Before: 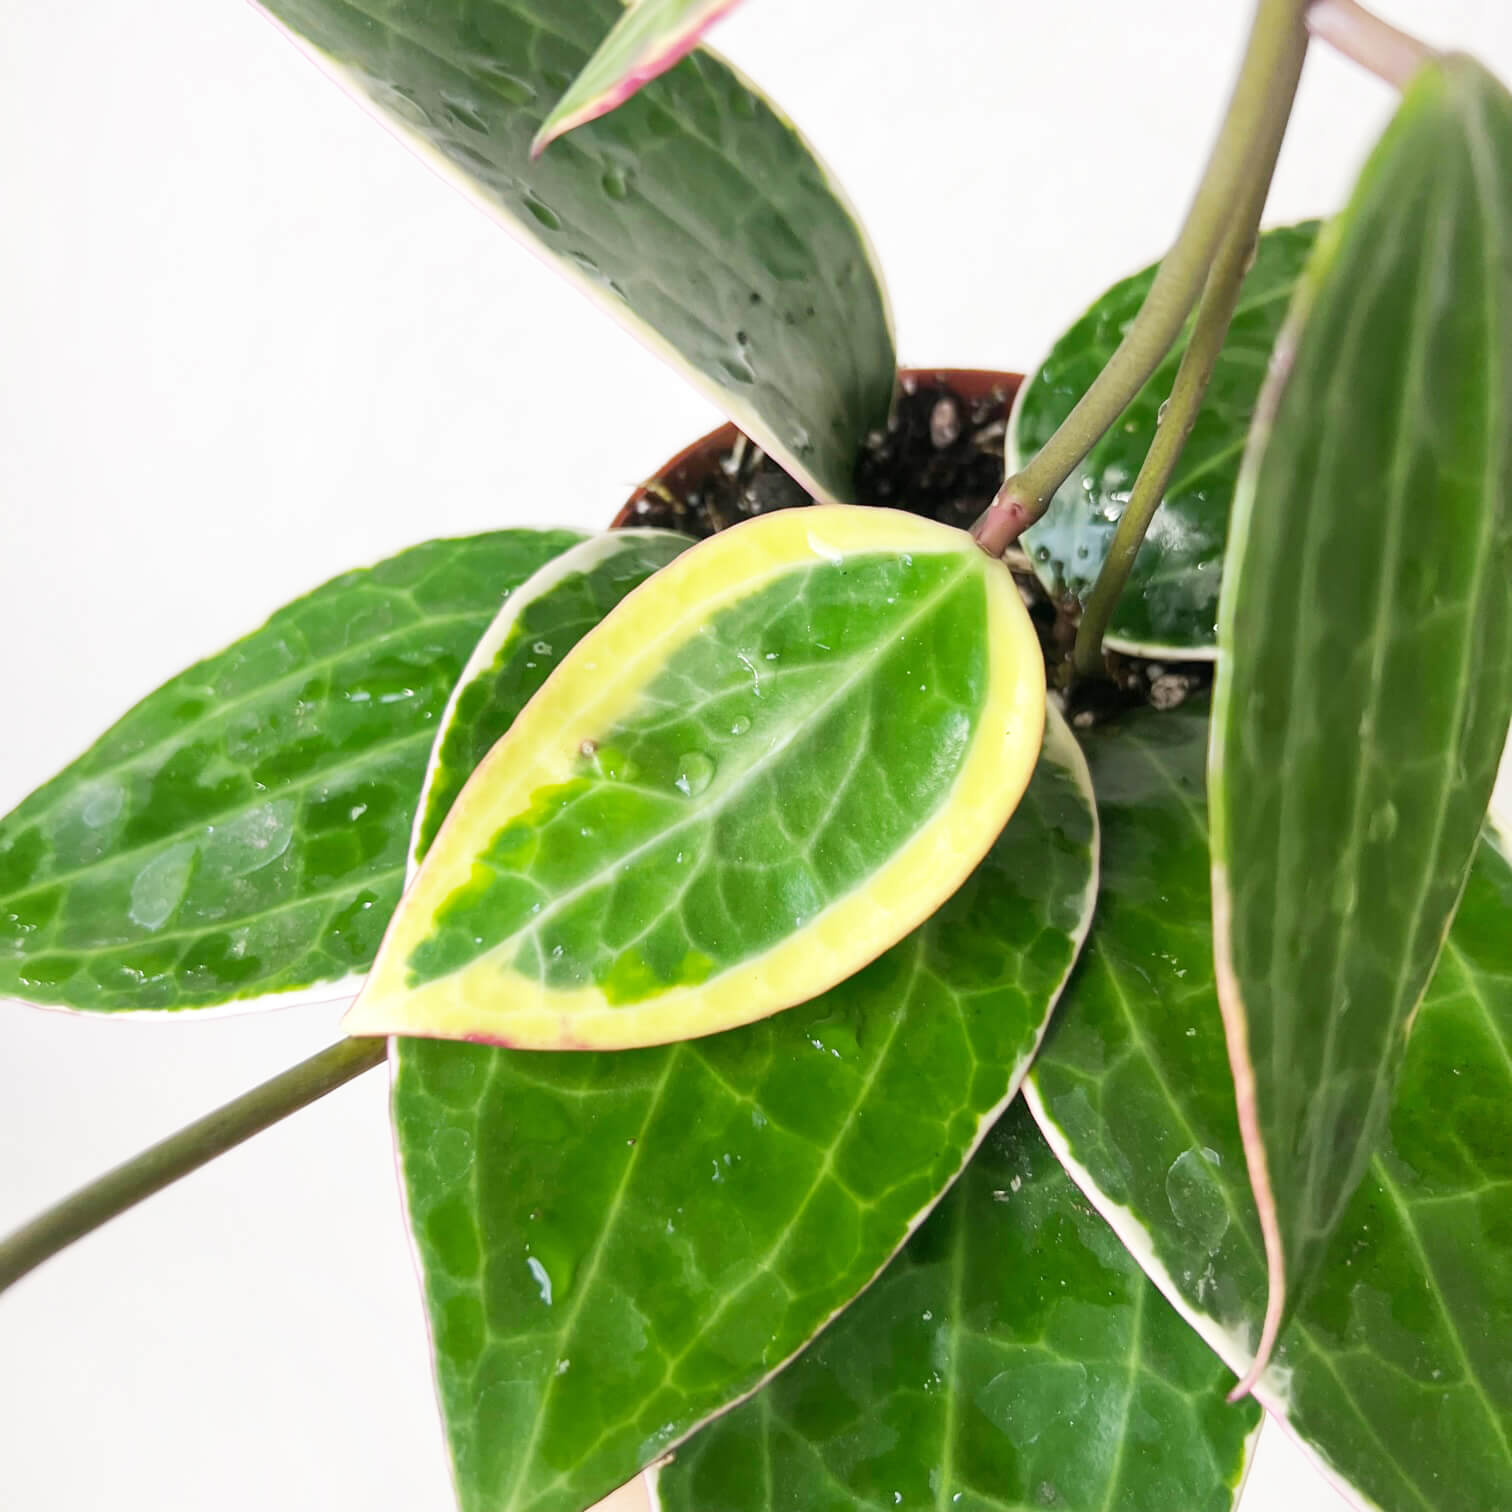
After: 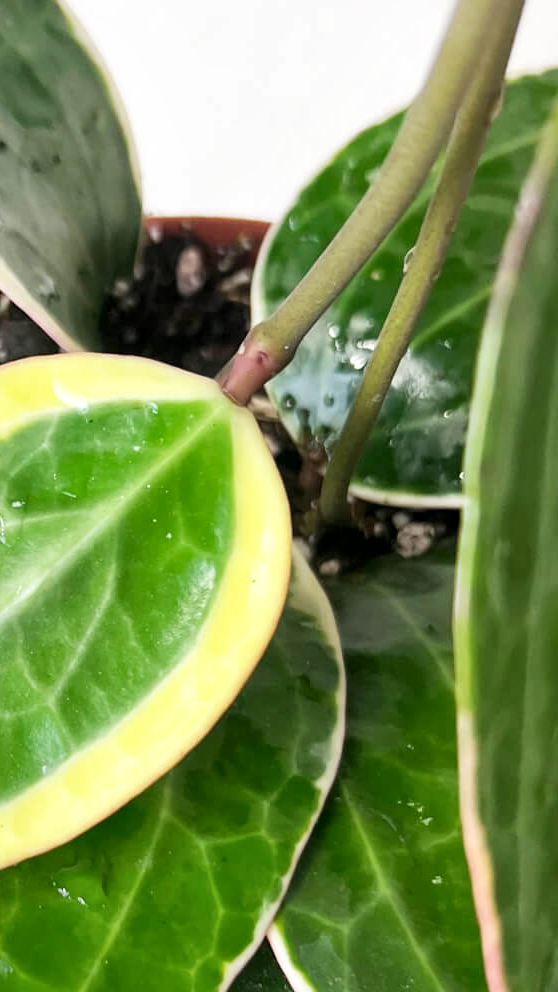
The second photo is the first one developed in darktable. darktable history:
crop and rotate: left 49.936%, top 10.094%, right 13.136%, bottom 24.256%
local contrast: mode bilateral grid, contrast 20, coarseness 50, detail 130%, midtone range 0.2
